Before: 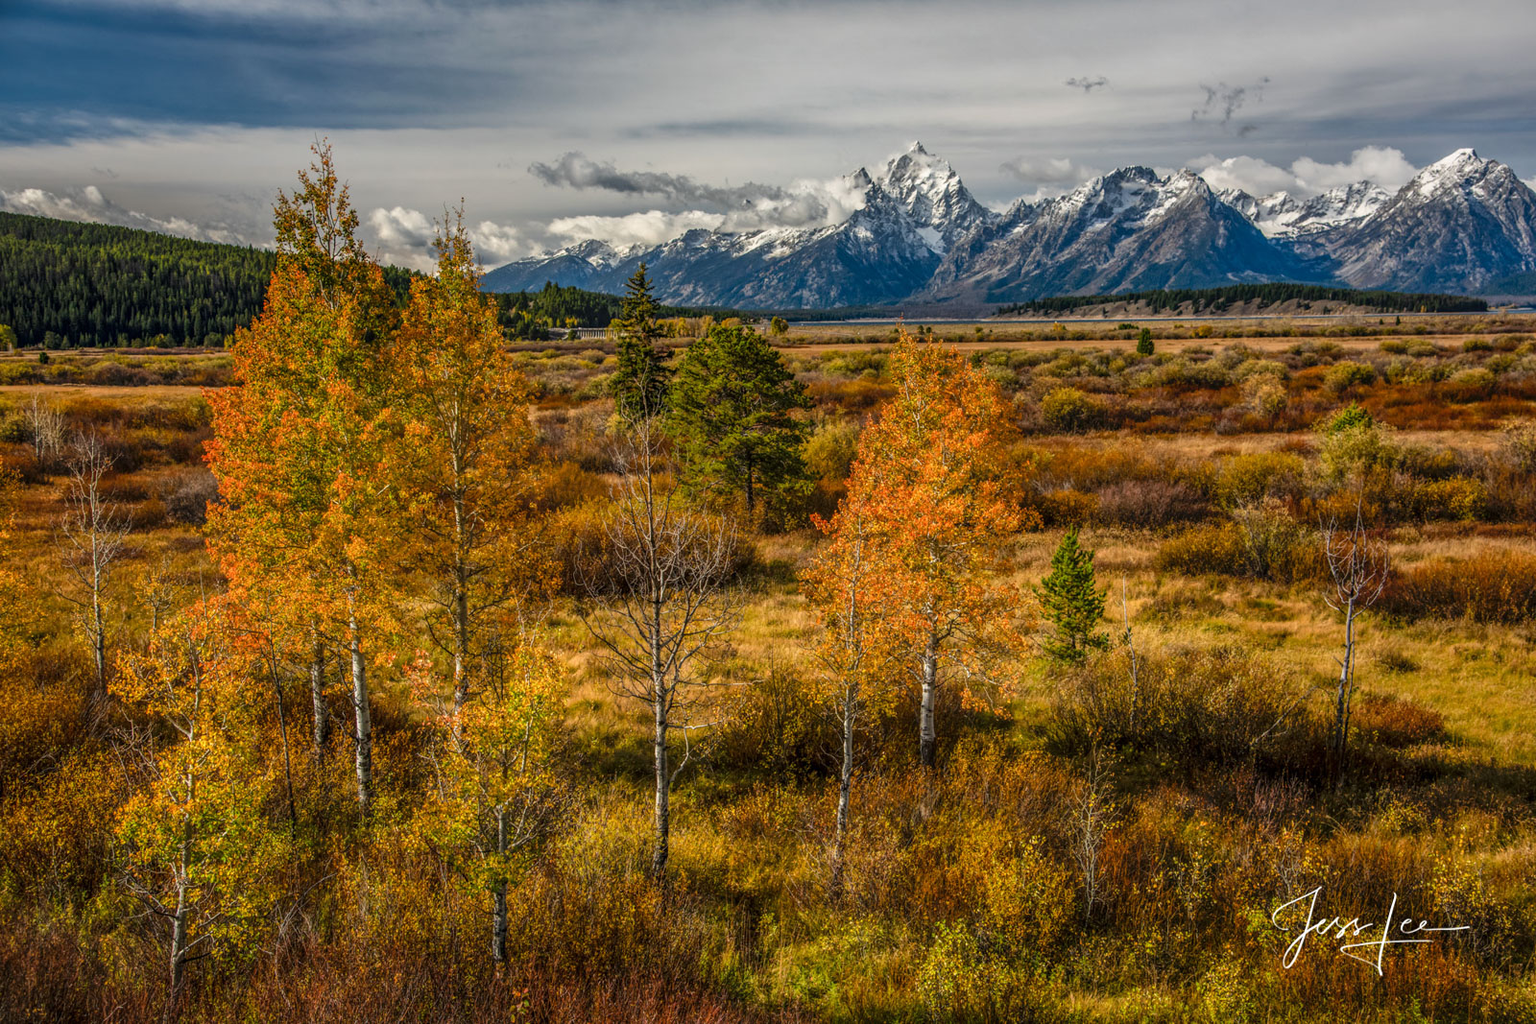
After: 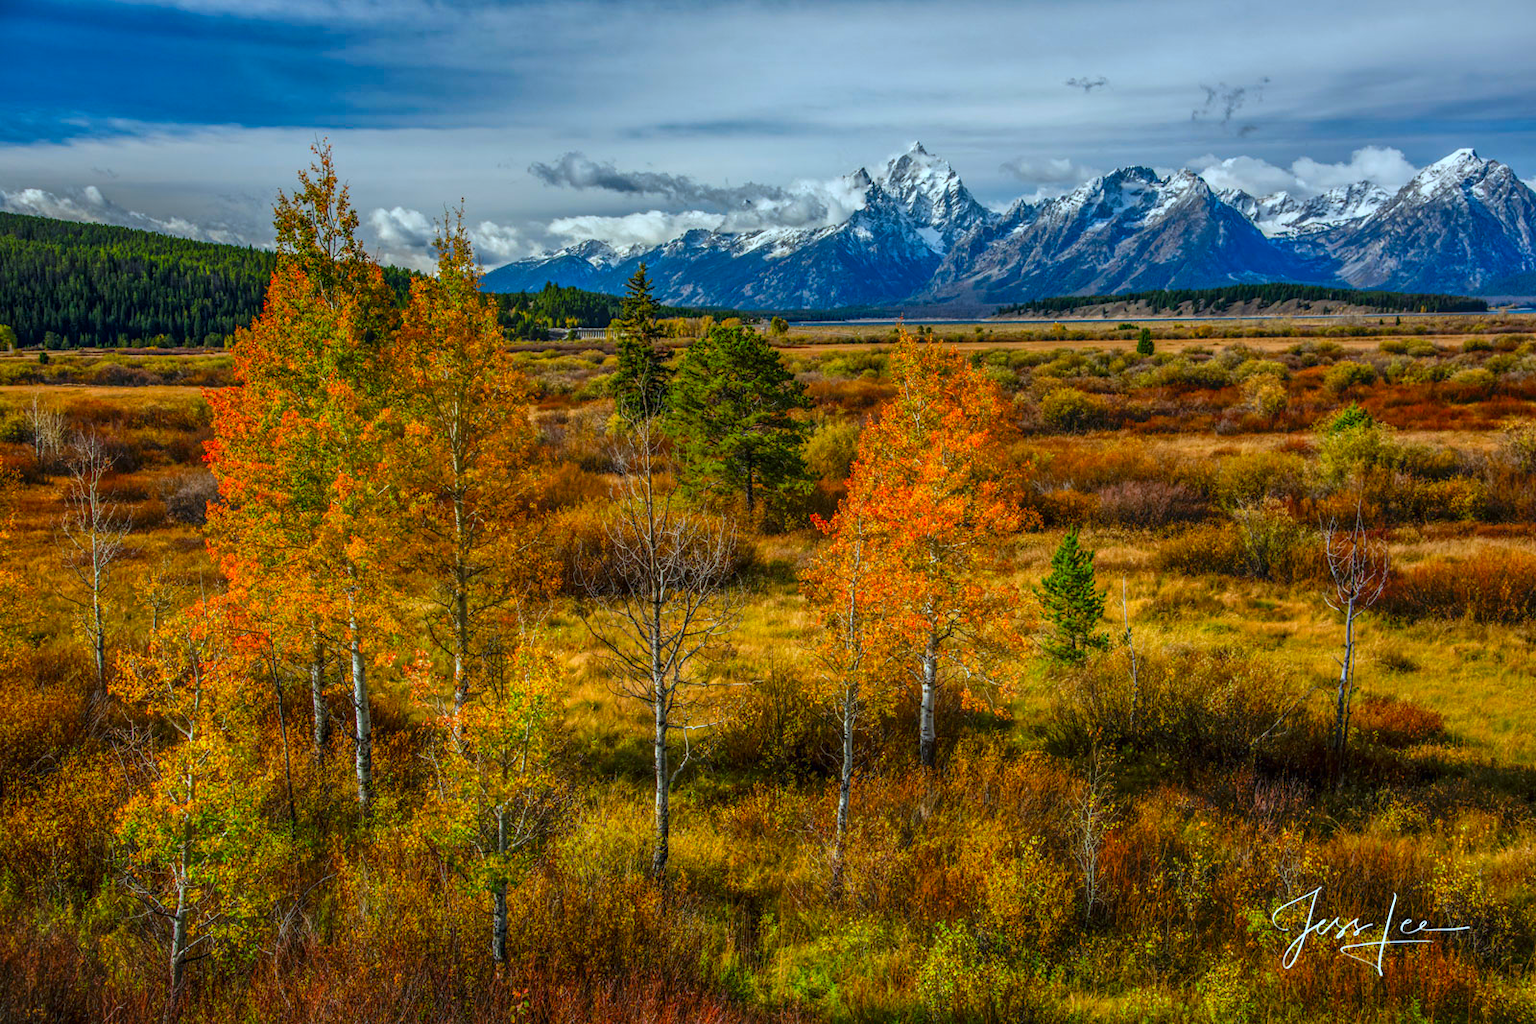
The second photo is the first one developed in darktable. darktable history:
contrast brightness saturation: saturation 0.51
color calibration: gray › normalize channels true, illuminant Planckian (black body), x 0.378, y 0.374, temperature 4019.61 K, gamut compression 0.025
